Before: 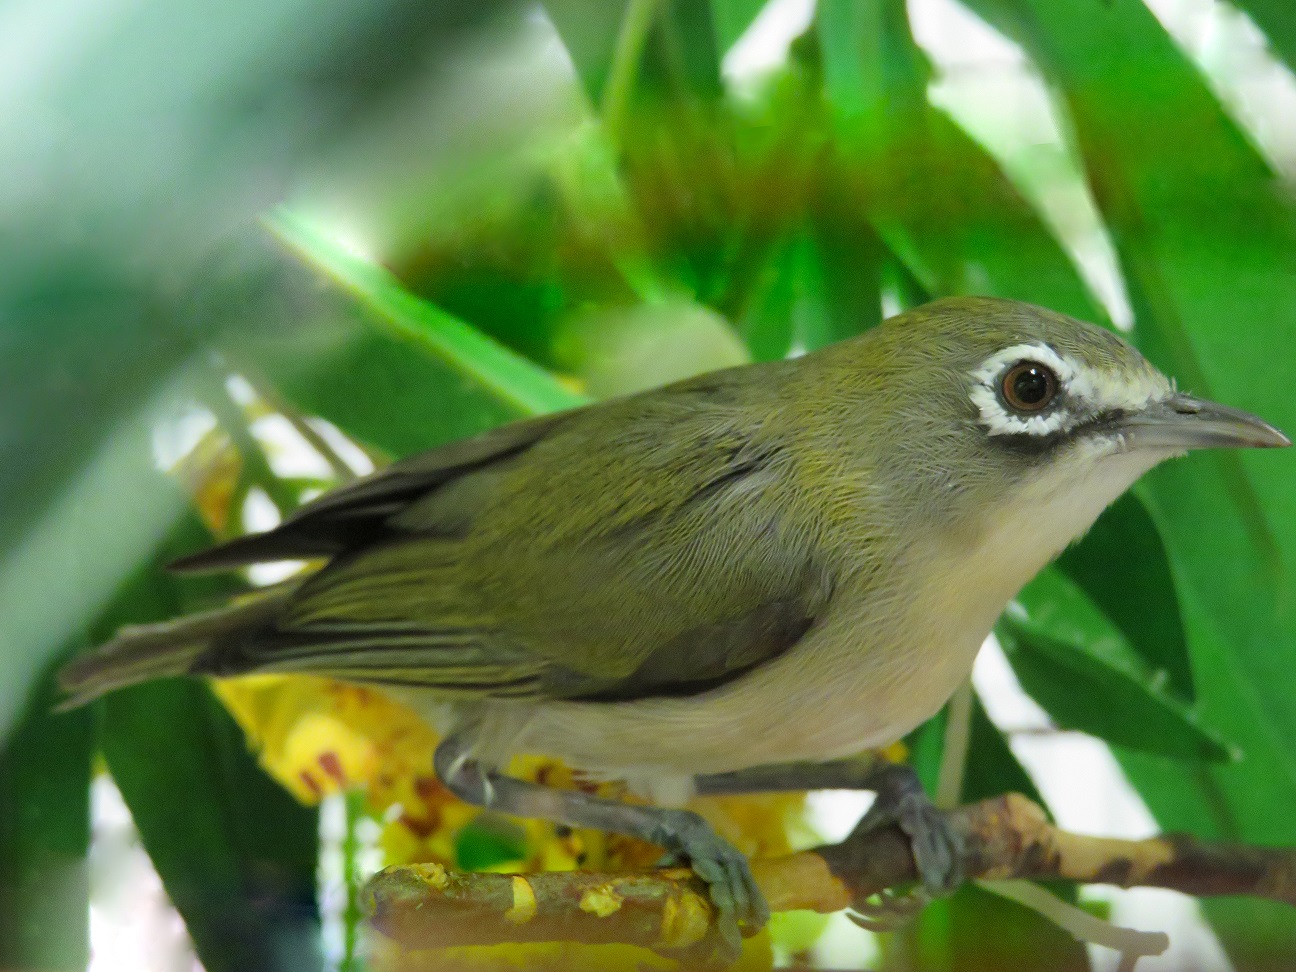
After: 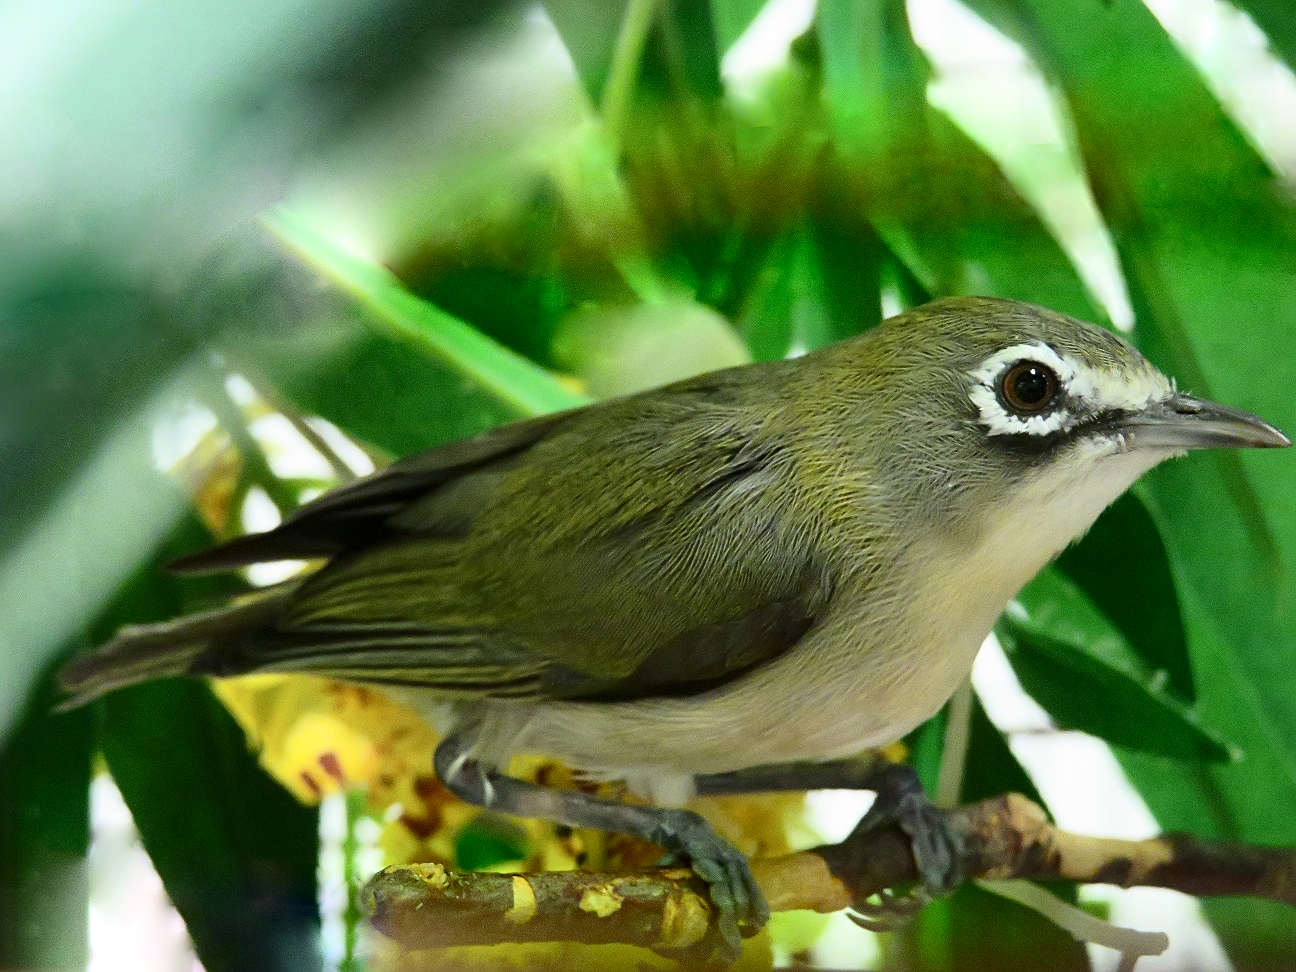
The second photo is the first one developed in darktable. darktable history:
sharpen: on, module defaults
contrast brightness saturation: contrast 0.289
